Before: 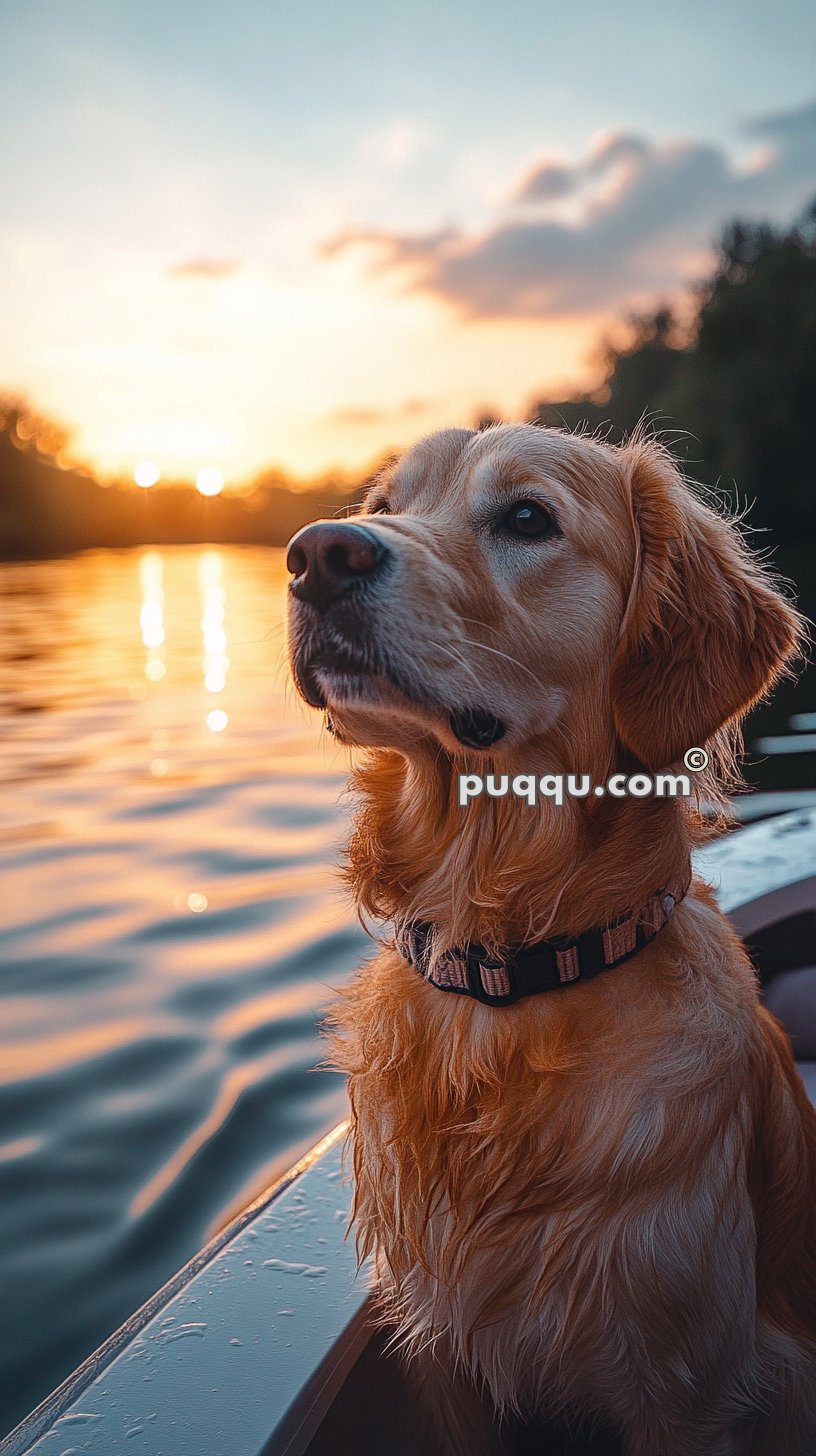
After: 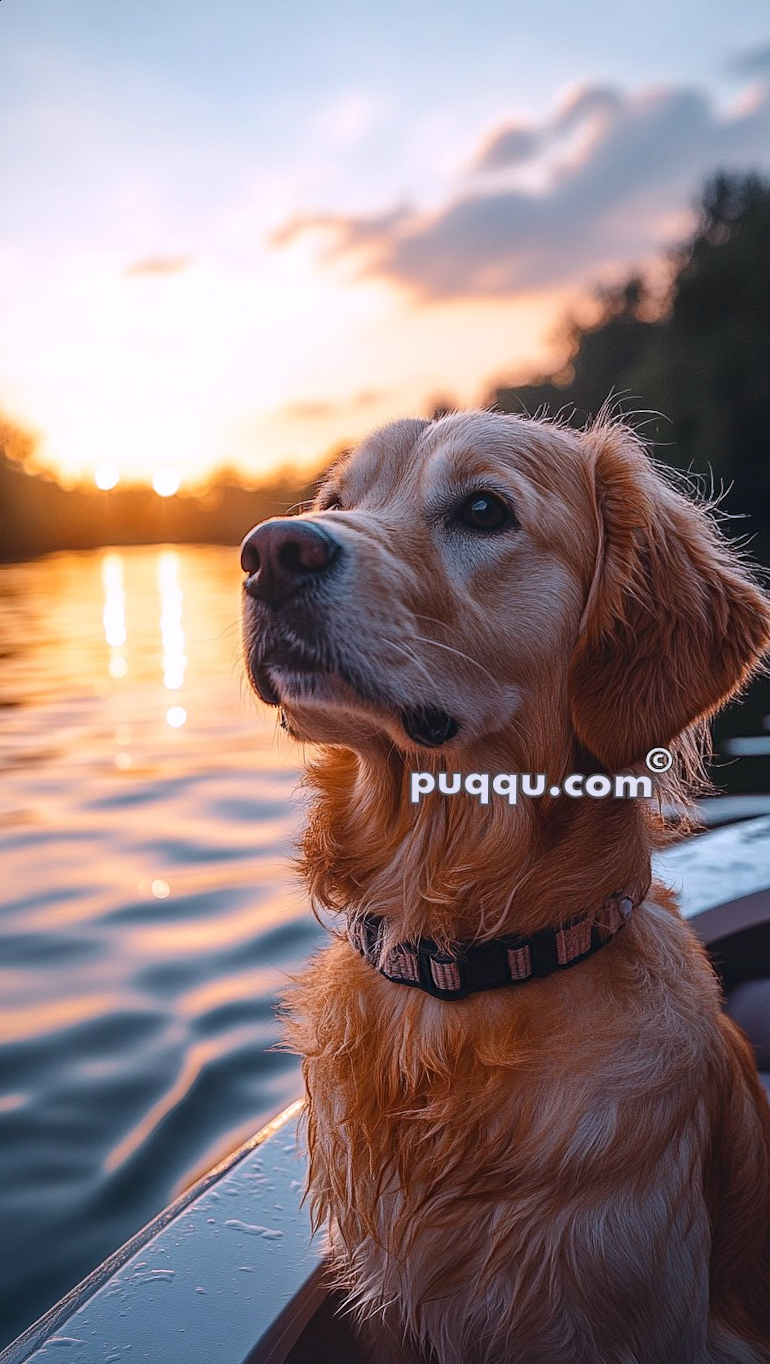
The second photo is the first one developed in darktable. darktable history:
rotate and perspective: rotation 0.062°, lens shift (vertical) 0.115, lens shift (horizontal) -0.133, crop left 0.047, crop right 0.94, crop top 0.061, crop bottom 0.94
white balance: red 1.004, blue 1.096
contrast brightness saturation: contrast 0.07
